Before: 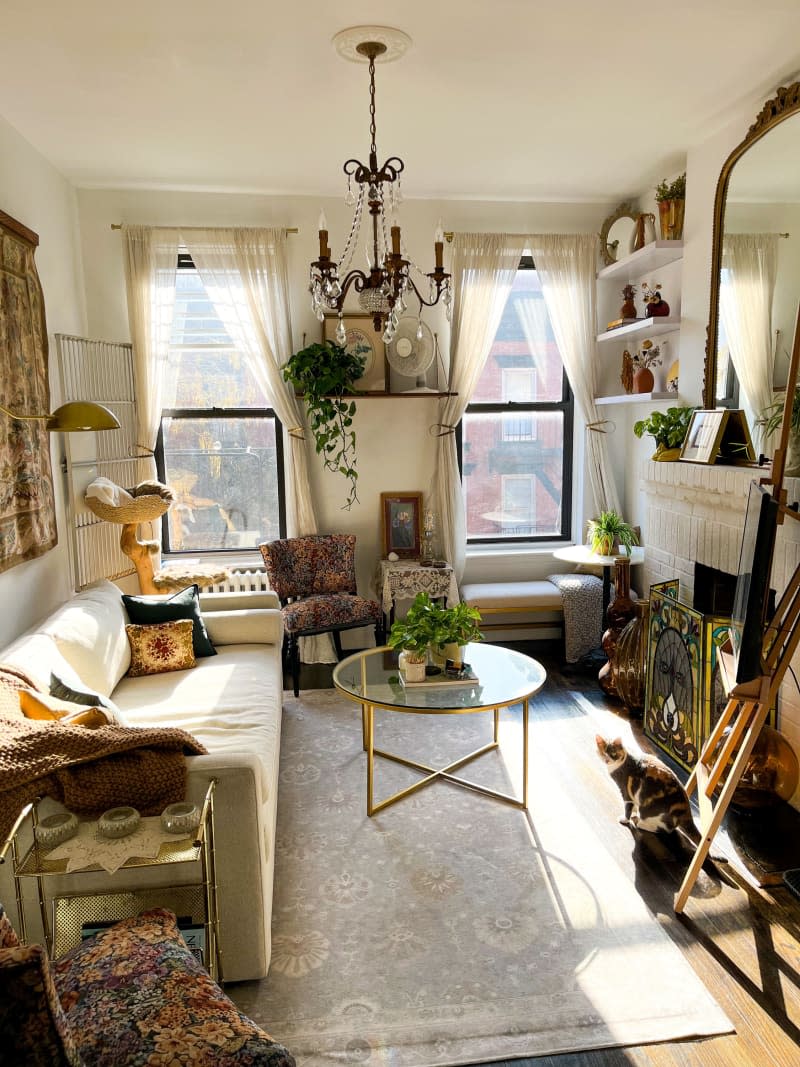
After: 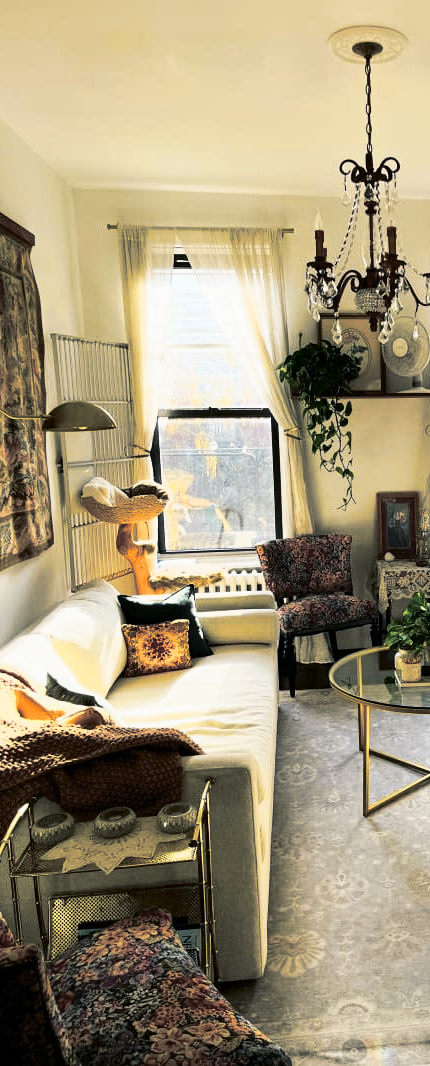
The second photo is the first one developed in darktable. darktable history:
crop: left 0.587%, right 45.588%, bottom 0.086%
split-toning: shadows › hue 201.6°, shadows › saturation 0.16, highlights › hue 50.4°, highlights › saturation 0.2, balance -49.9
tone curve: curves: ch0 [(0, 0) (0.187, 0.12) (0.384, 0.363) (0.618, 0.698) (0.754, 0.857) (0.875, 0.956) (1, 0.987)]; ch1 [(0, 0) (0.402, 0.36) (0.476, 0.466) (0.501, 0.501) (0.518, 0.514) (0.564, 0.608) (0.614, 0.664) (0.692, 0.744) (1, 1)]; ch2 [(0, 0) (0.435, 0.412) (0.483, 0.481) (0.503, 0.503) (0.522, 0.535) (0.563, 0.601) (0.627, 0.699) (0.699, 0.753) (0.997, 0.858)], color space Lab, independent channels
